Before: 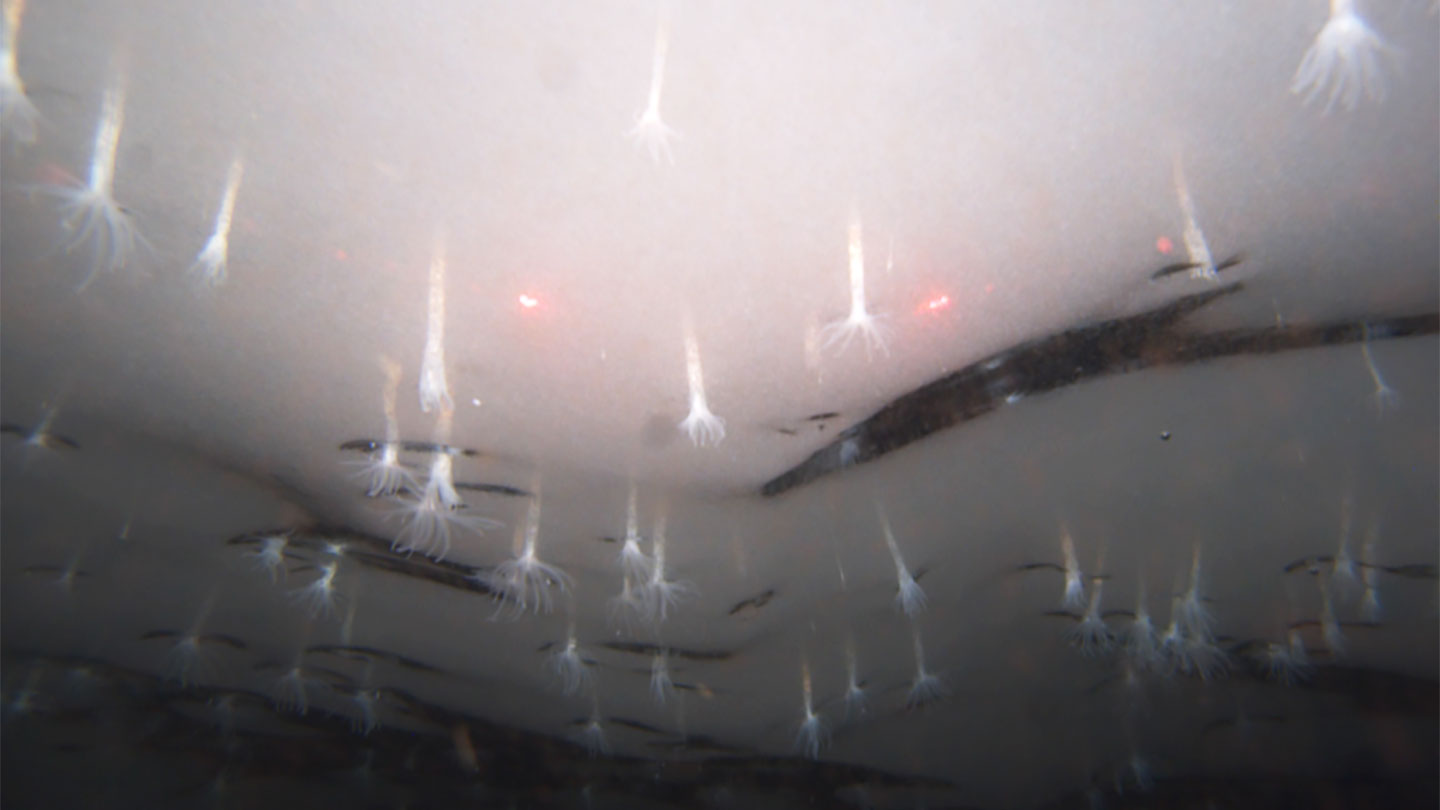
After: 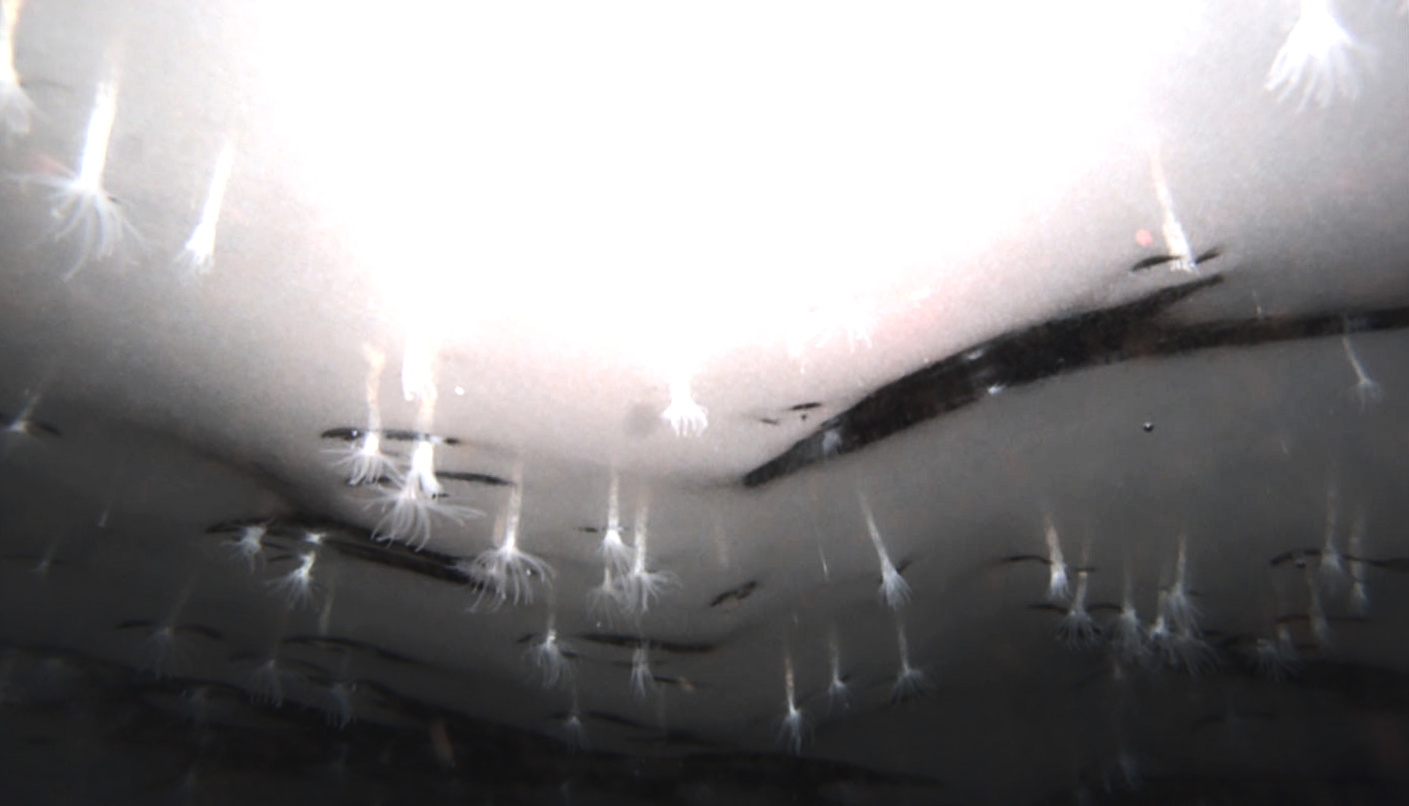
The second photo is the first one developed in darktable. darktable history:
shadows and highlights: shadows 62.66, white point adjustment 0.37, highlights -34.44, compress 83.82%
contrast brightness saturation: contrast 0.1, saturation -0.36
tone equalizer: -8 EV -1.08 EV, -7 EV -1.01 EV, -6 EV -0.867 EV, -5 EV -0.578 EV, -3 EV 0.578 EV, -2 EV 0.867 EV, -1 EV 1.01 EV, +0 EV 1.08 EV, edges refinement/feathering 500, mask exposure compensation -1.57 EV, preserve details no
rotate and perspective: rotation 0.226°, lens shift (vertical) -0.042, crop left 0.023, crop right 0.982, crop top 0.006, crop bottom 0.994
